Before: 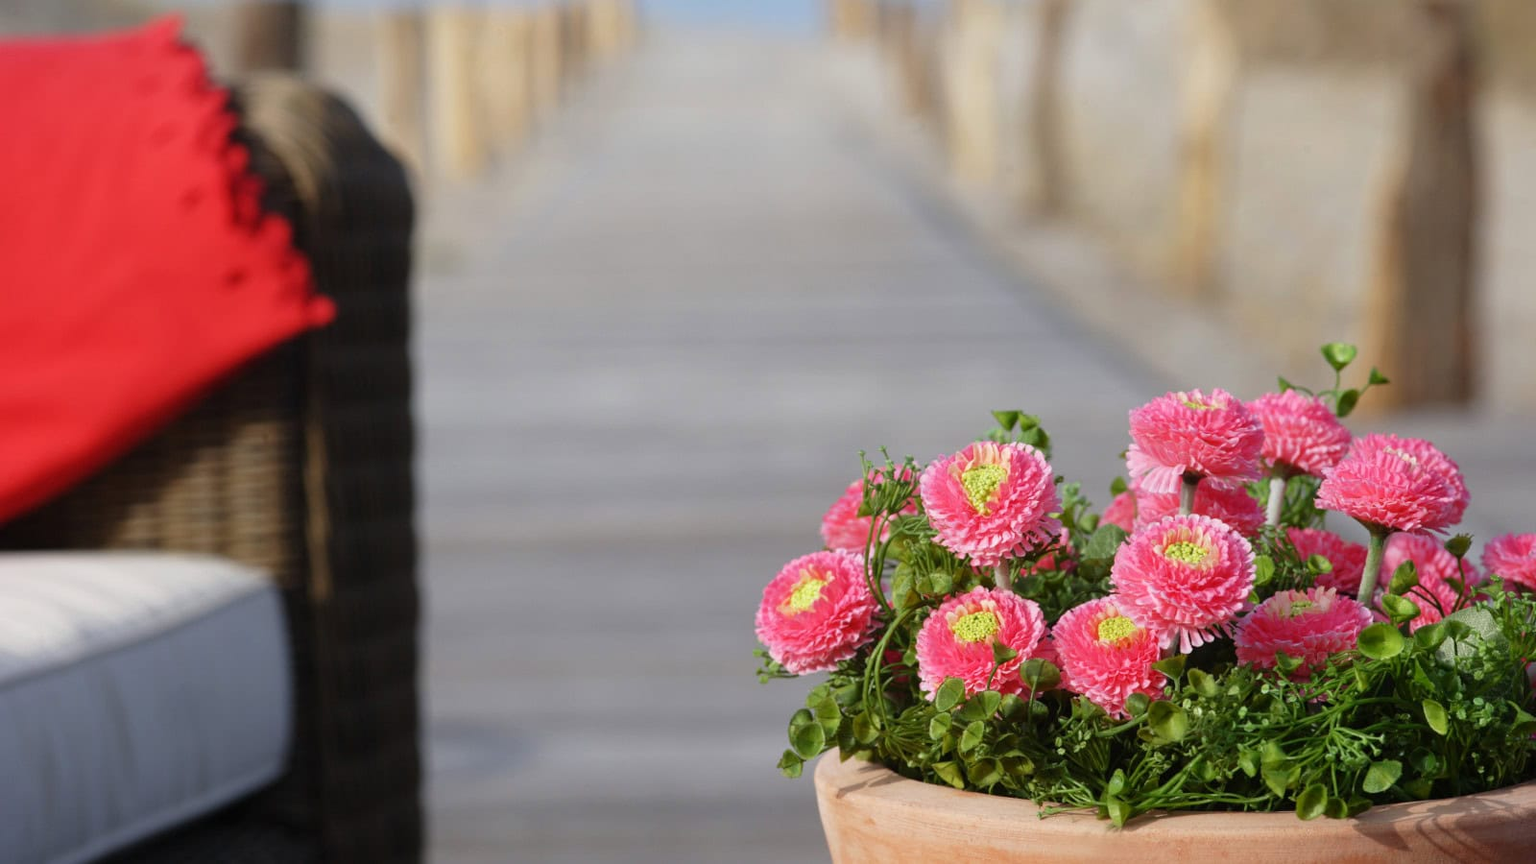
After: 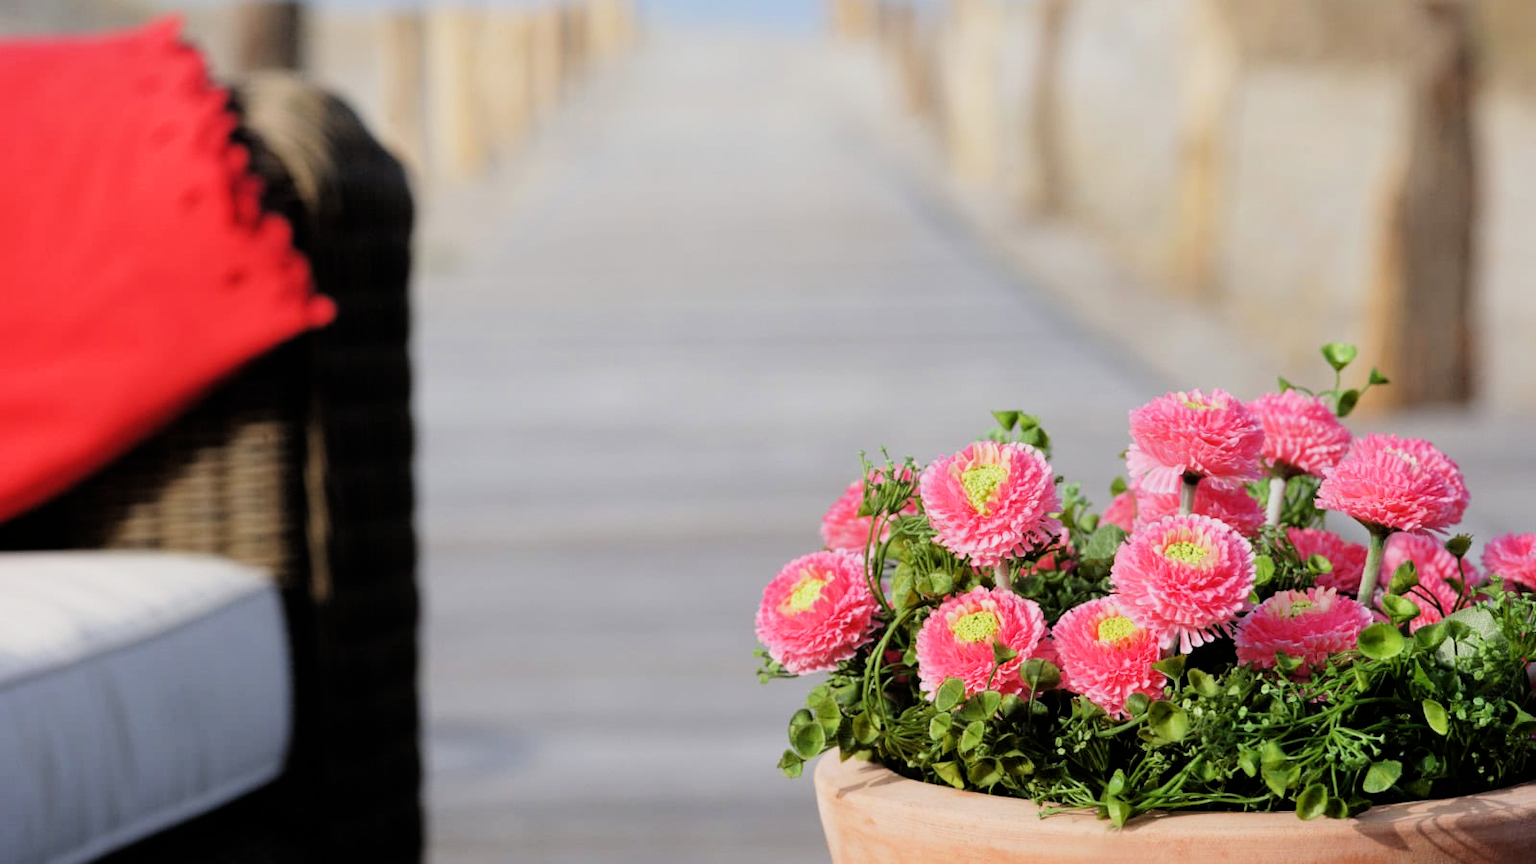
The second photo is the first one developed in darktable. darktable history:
filmic rgb: black relative exposure -5.13 EV, white relative exposure 3.98 EV, hardness 2.88, contrast 1.184
exposure: black level correction 0, exposure 0.499 EV, compensate exposure bias true, compensate highlight preservation false
